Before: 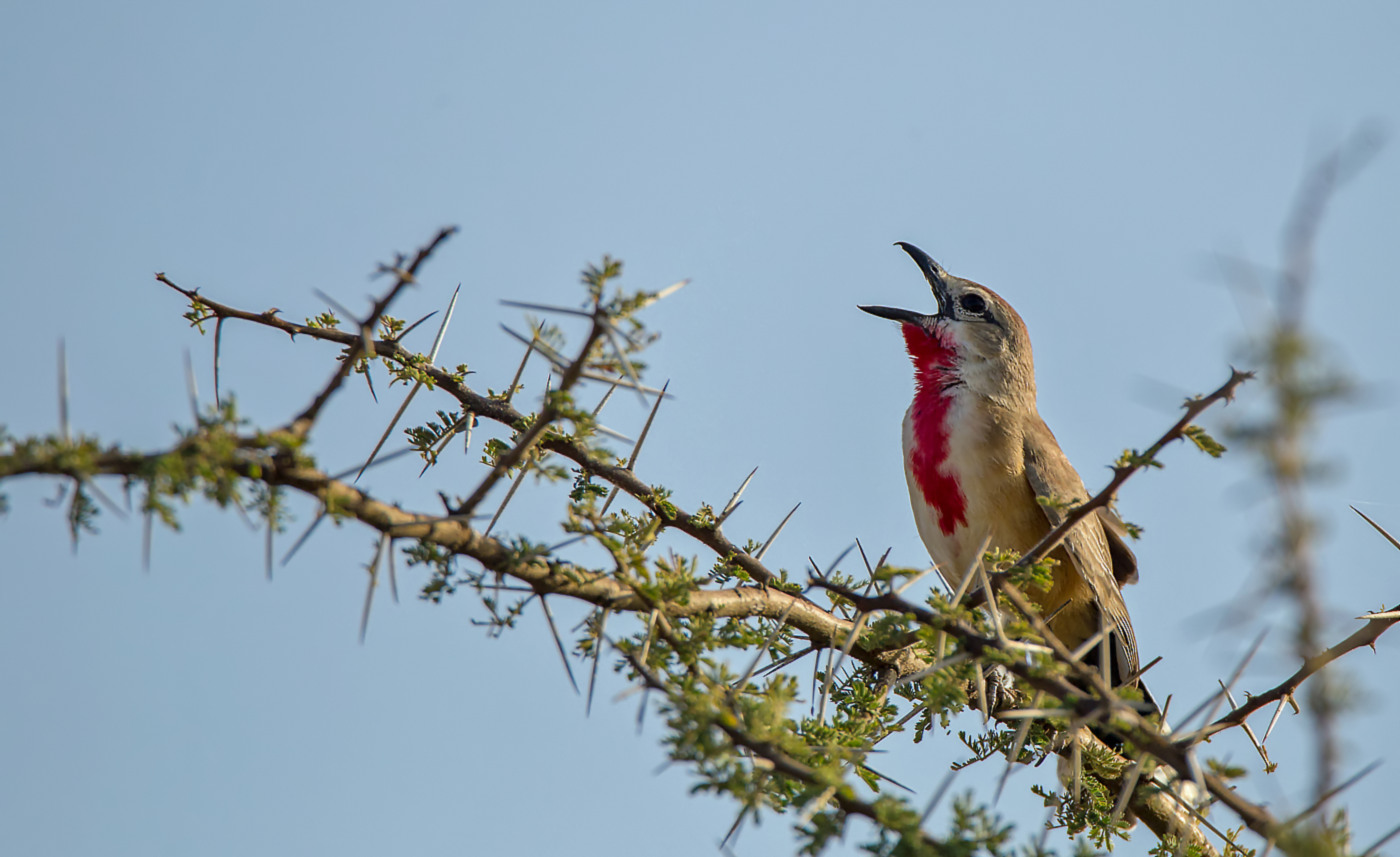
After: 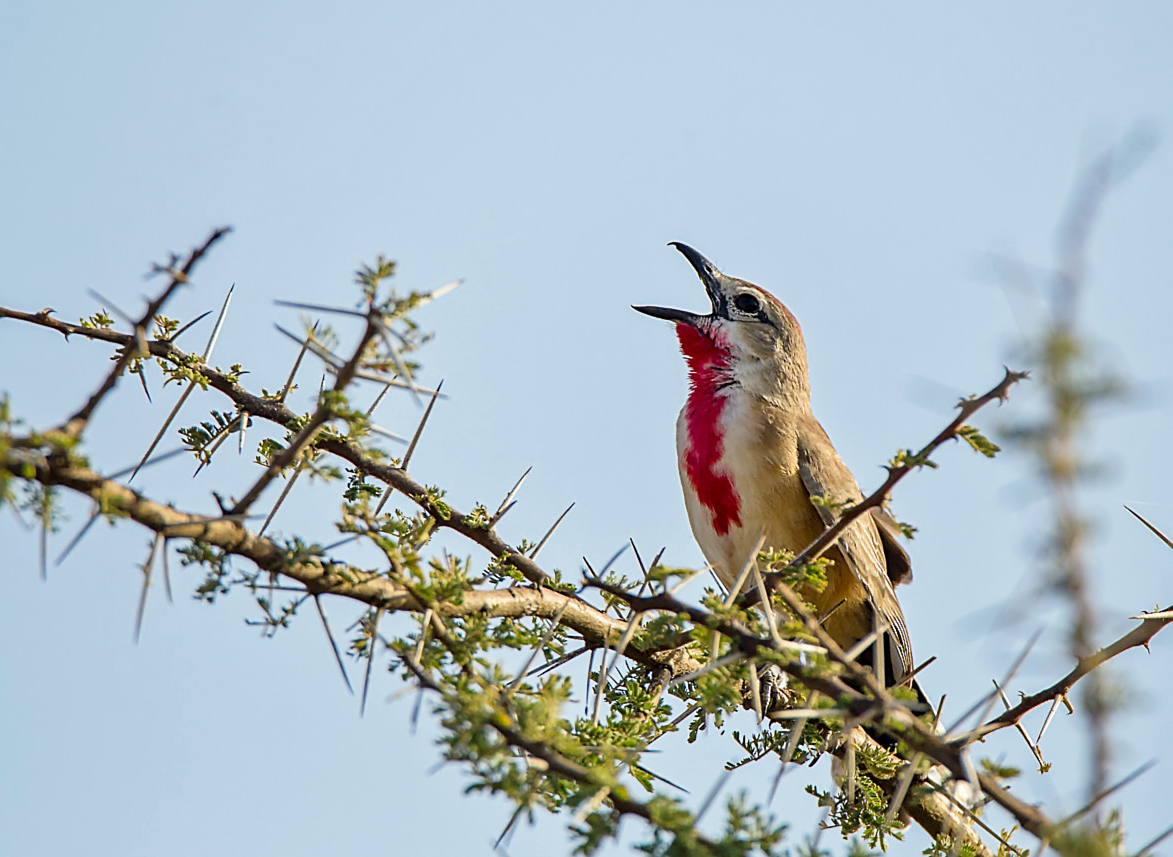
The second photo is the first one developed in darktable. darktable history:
tone curve: curves: ch0 [(0, 0) (0.739, 0.837) (1, 1)]; ch1 [(0, 0) (0.226, 0.261) (0.383, 0.397) (0.462, 0.473) (0.498, 0.502) (0.521, 0.52) (0.578, 0.57) (1, 1)]; ch2 [(0, 0) (0.438, 0.456) (0.5, 0.5) (0.547, 0.557) (0.597, 0.58) (0.629, 0.603) (1, 1)], preserve colors none
sharpen: amount 0.491
crop: left 16.148%
